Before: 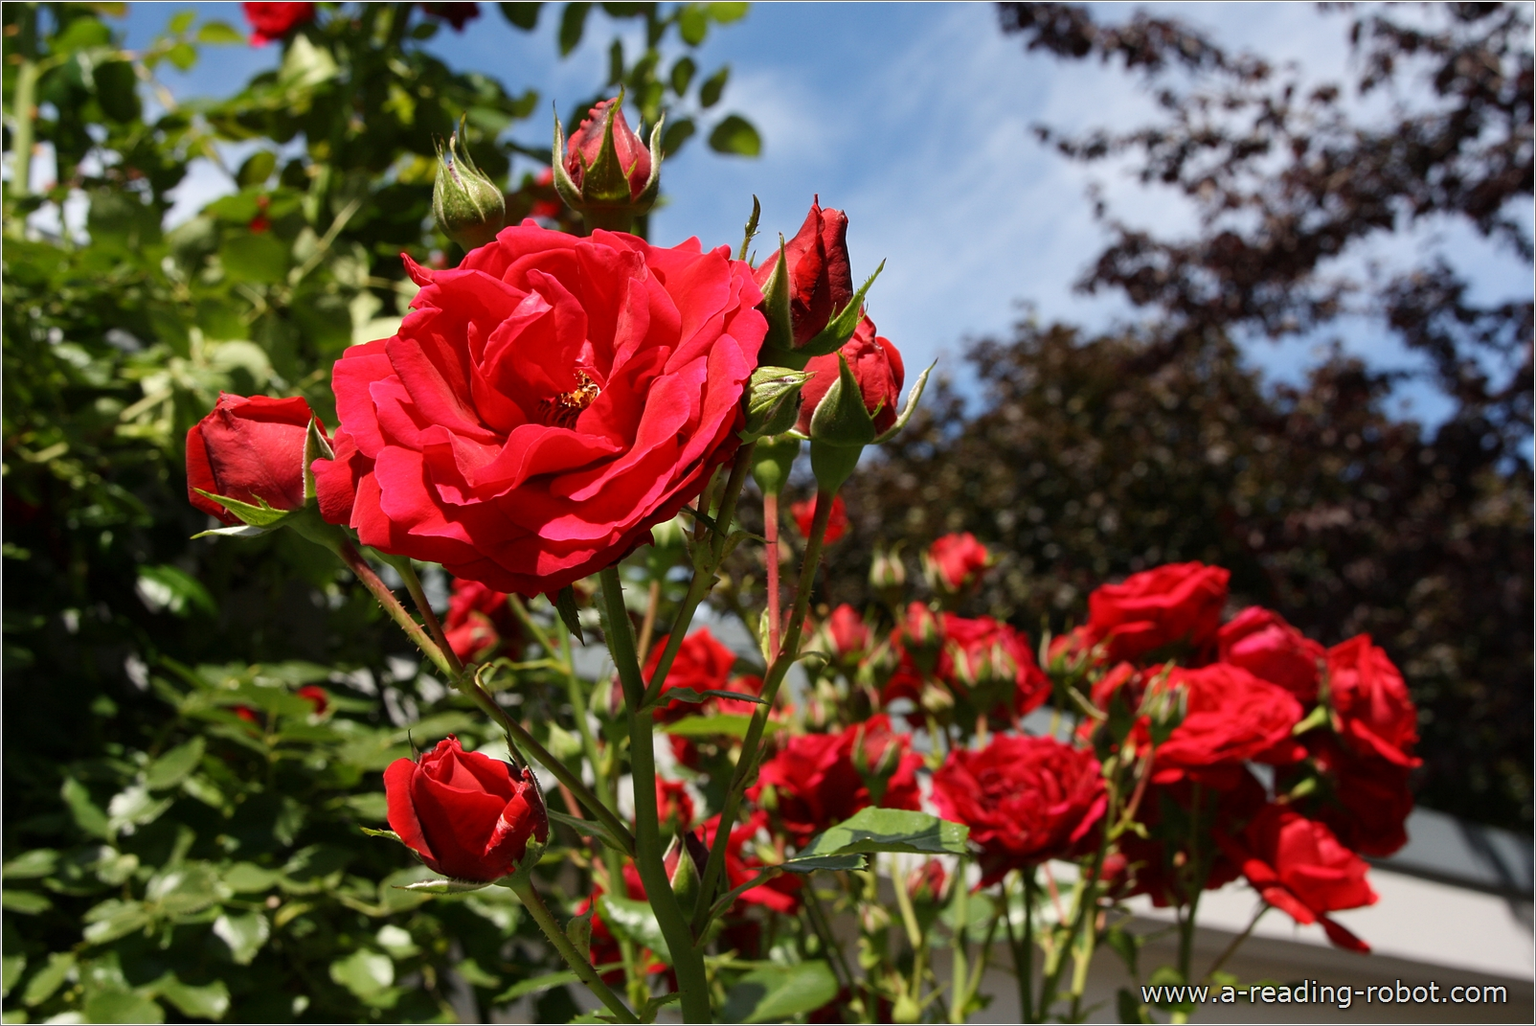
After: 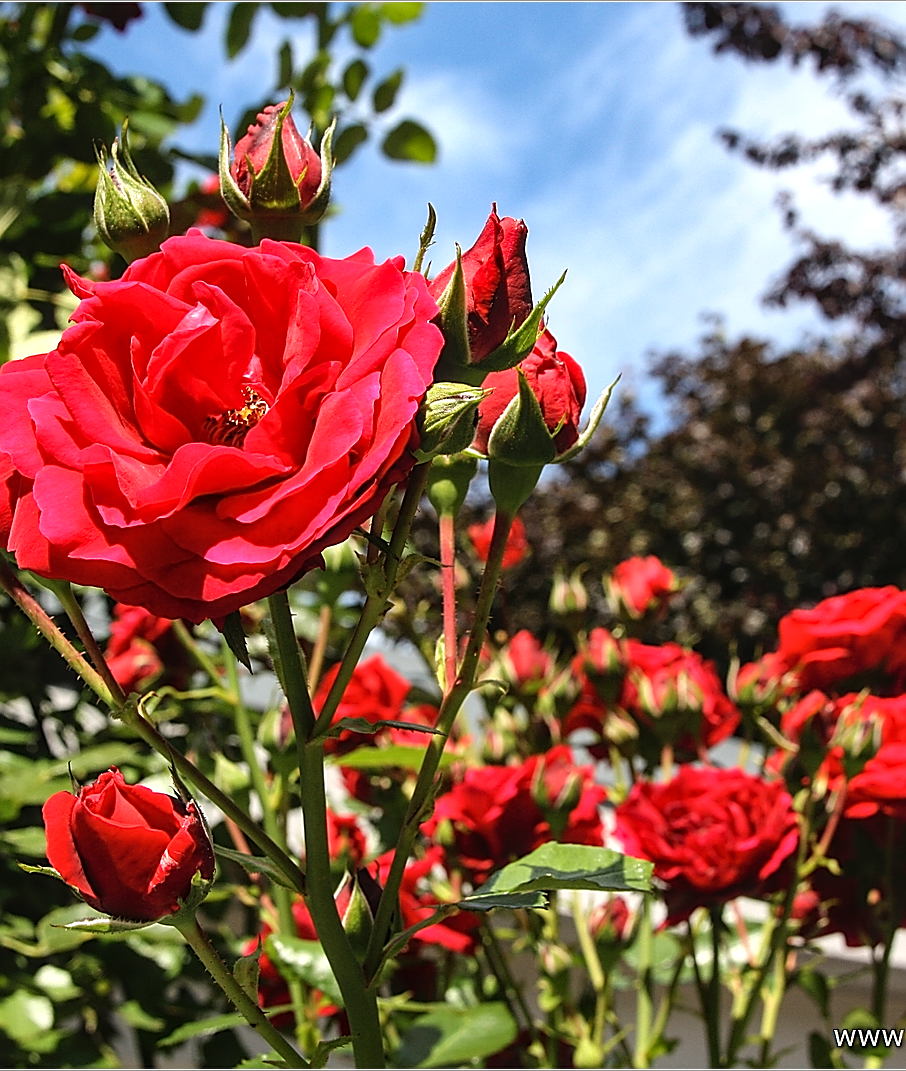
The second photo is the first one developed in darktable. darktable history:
shadows and highlights: highlights color adjustment 49.76%, low approximation 0.01, soften with gaussian
tone equalizer: -8 EV -0.759 EV, -7 EV -0.718 EV, -6 EV -0.617 EV, -5 EV -0.415 EV, -3 EV 0.369 EV, -2 EV 0.6 EV, -1 EV 0.696 EV, +0 EV 0.736 EV
crop and rotate: left 22.354%, right 21.109%
sharpen: radius 1.417, amount 1.251, threshold 0.618
local contrast: detail 109%
